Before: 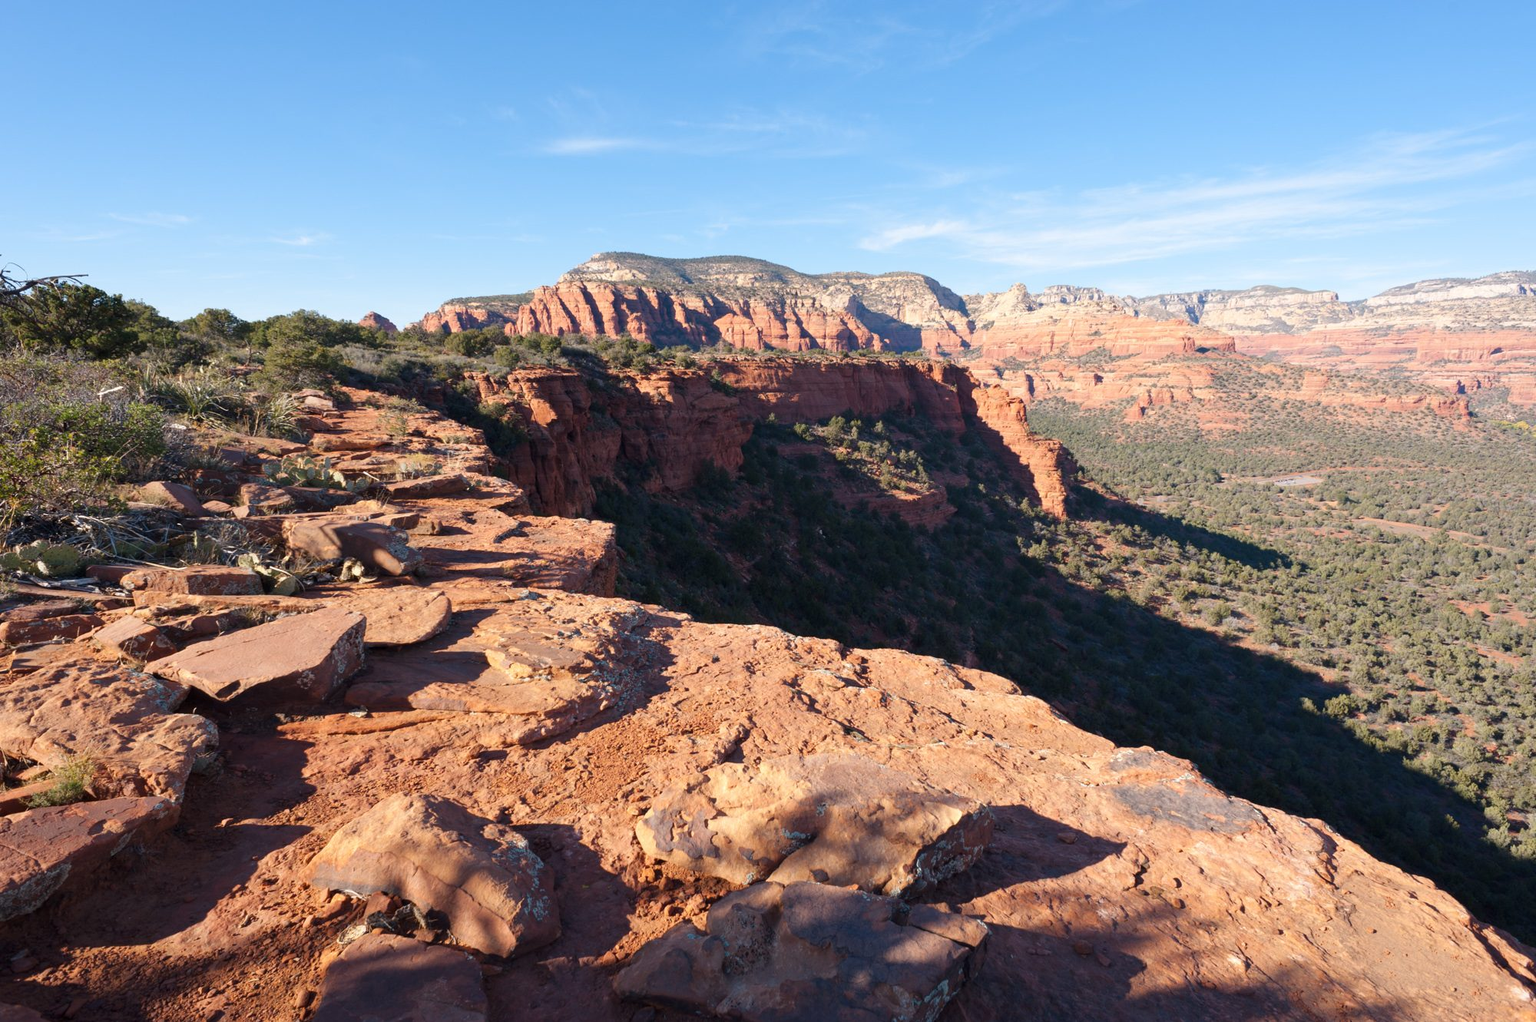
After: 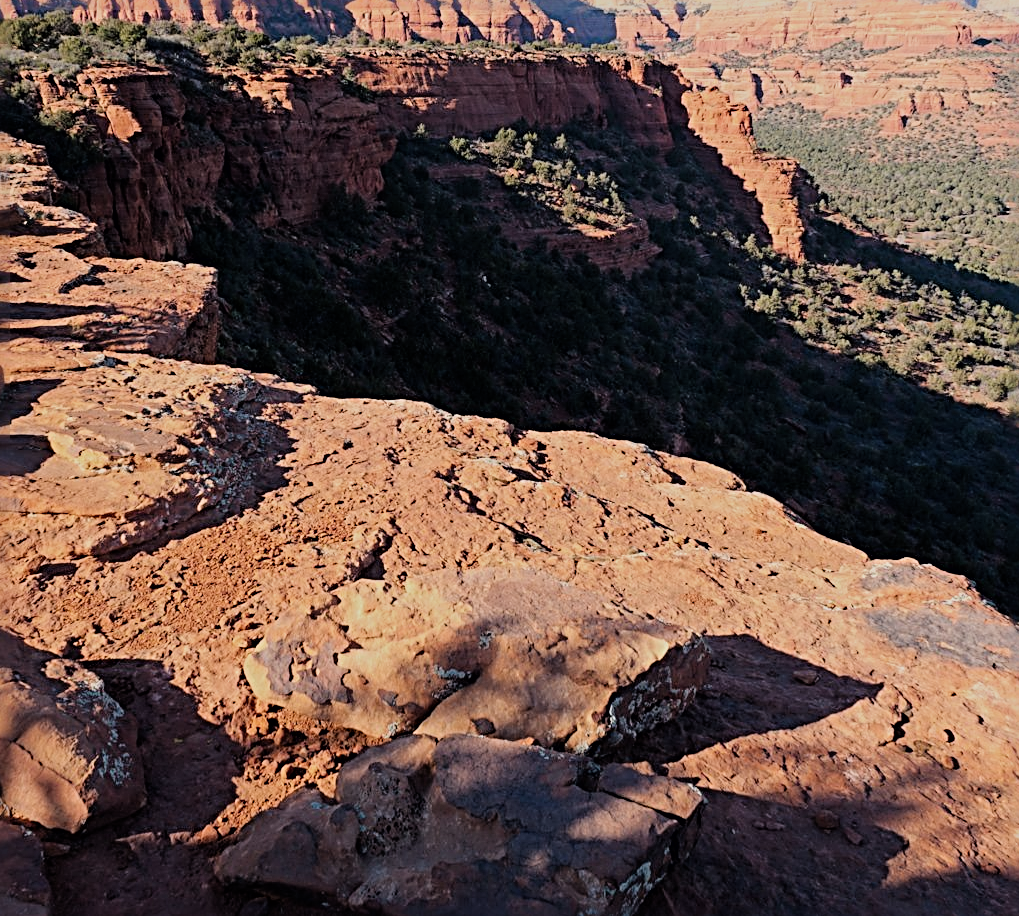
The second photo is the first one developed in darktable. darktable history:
sharpen: radius 3.69, amount 0.928
color balance rgb: on, module defaults
crop and rotate: left 29.237%, top 31.152%, right 19.807%
filmic rgb: black relative exposure -7.15 EV, white relative exposure 5.36 EV, hardness 3.02, color science v6 (2022)
